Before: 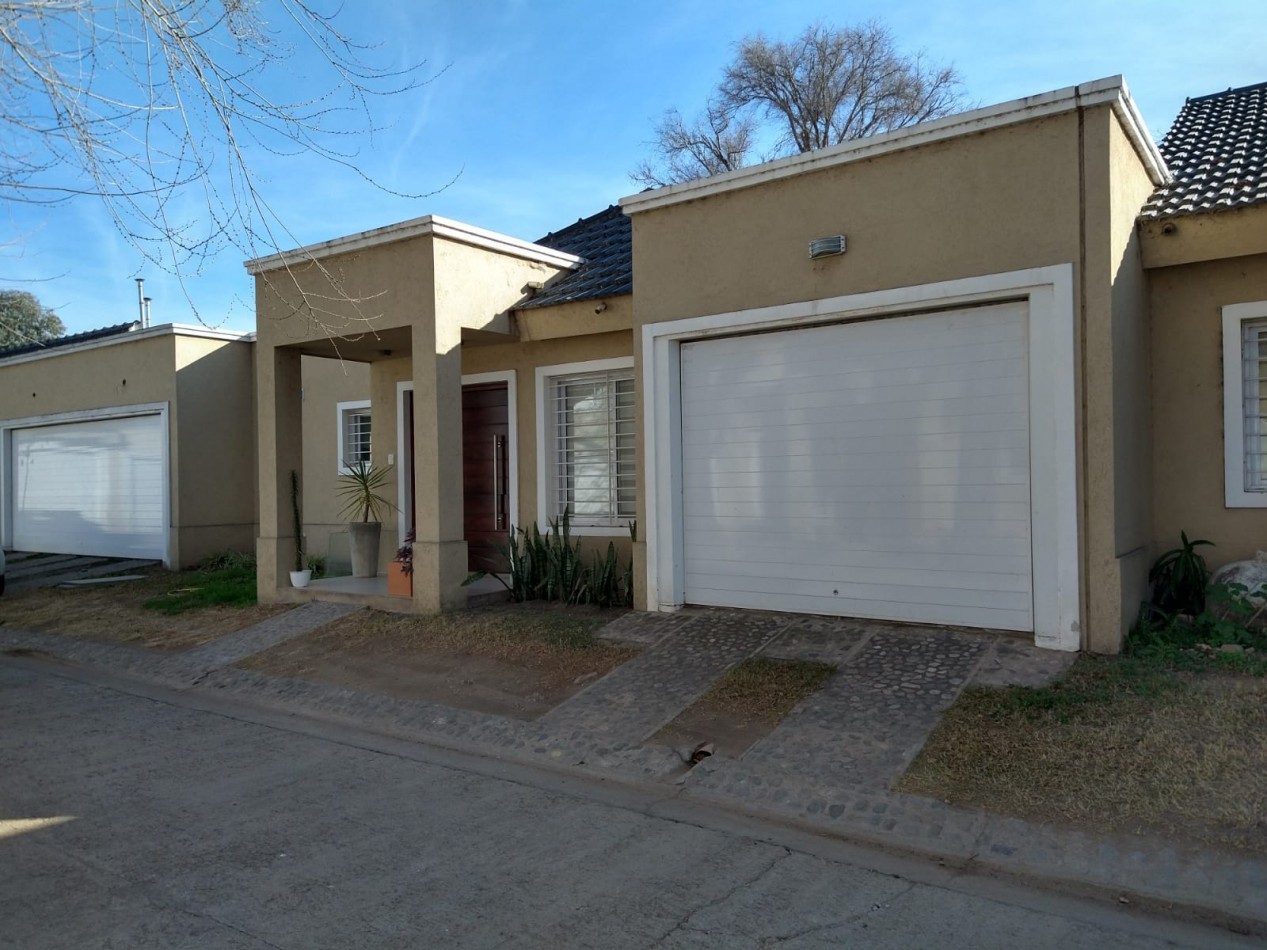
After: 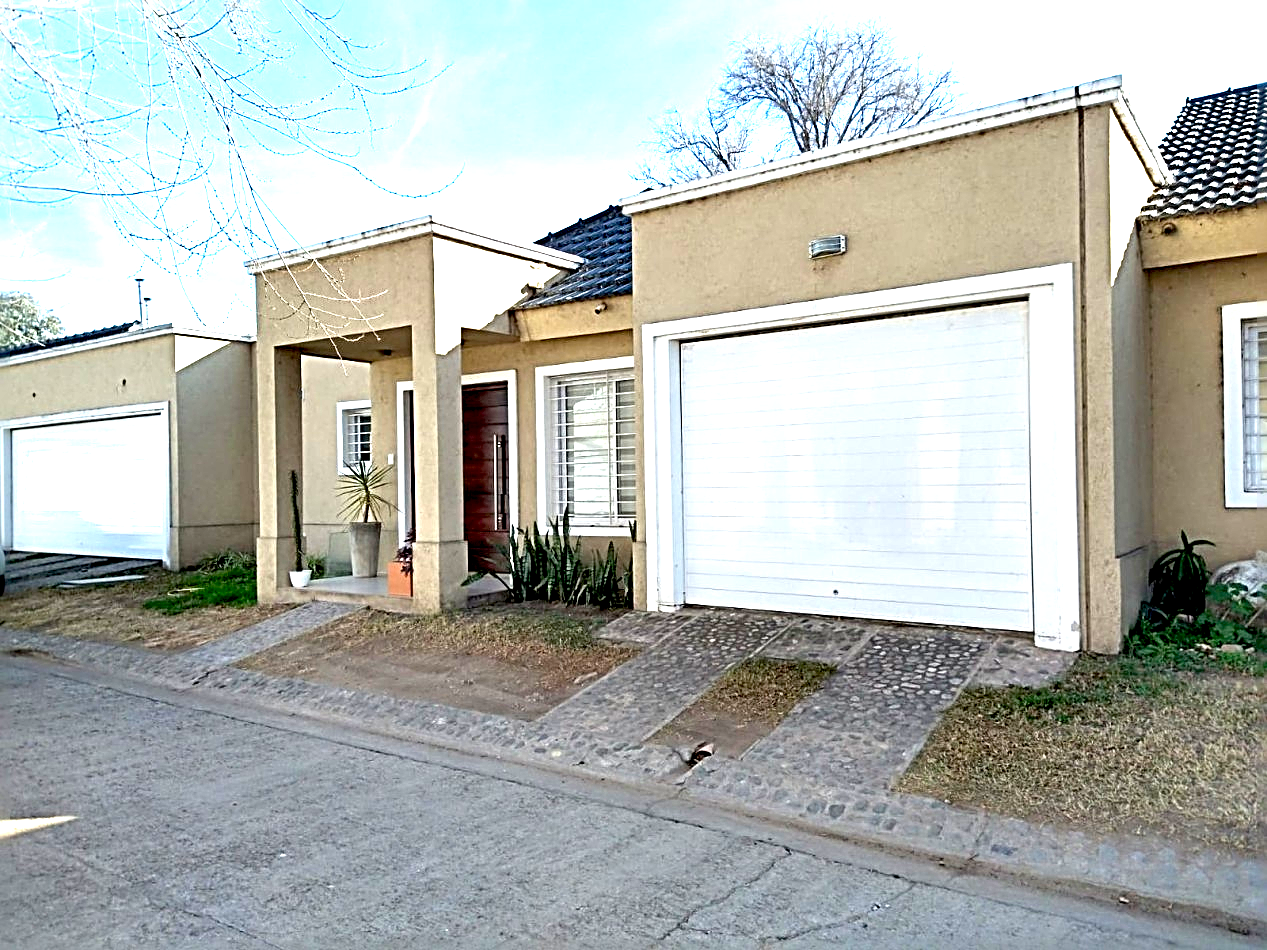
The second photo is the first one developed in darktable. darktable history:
sharpen: radius 3.69, amount 0.928
exposure: black level correction 0.005, exposure 2.084 EV, compensate highlight preservation false
